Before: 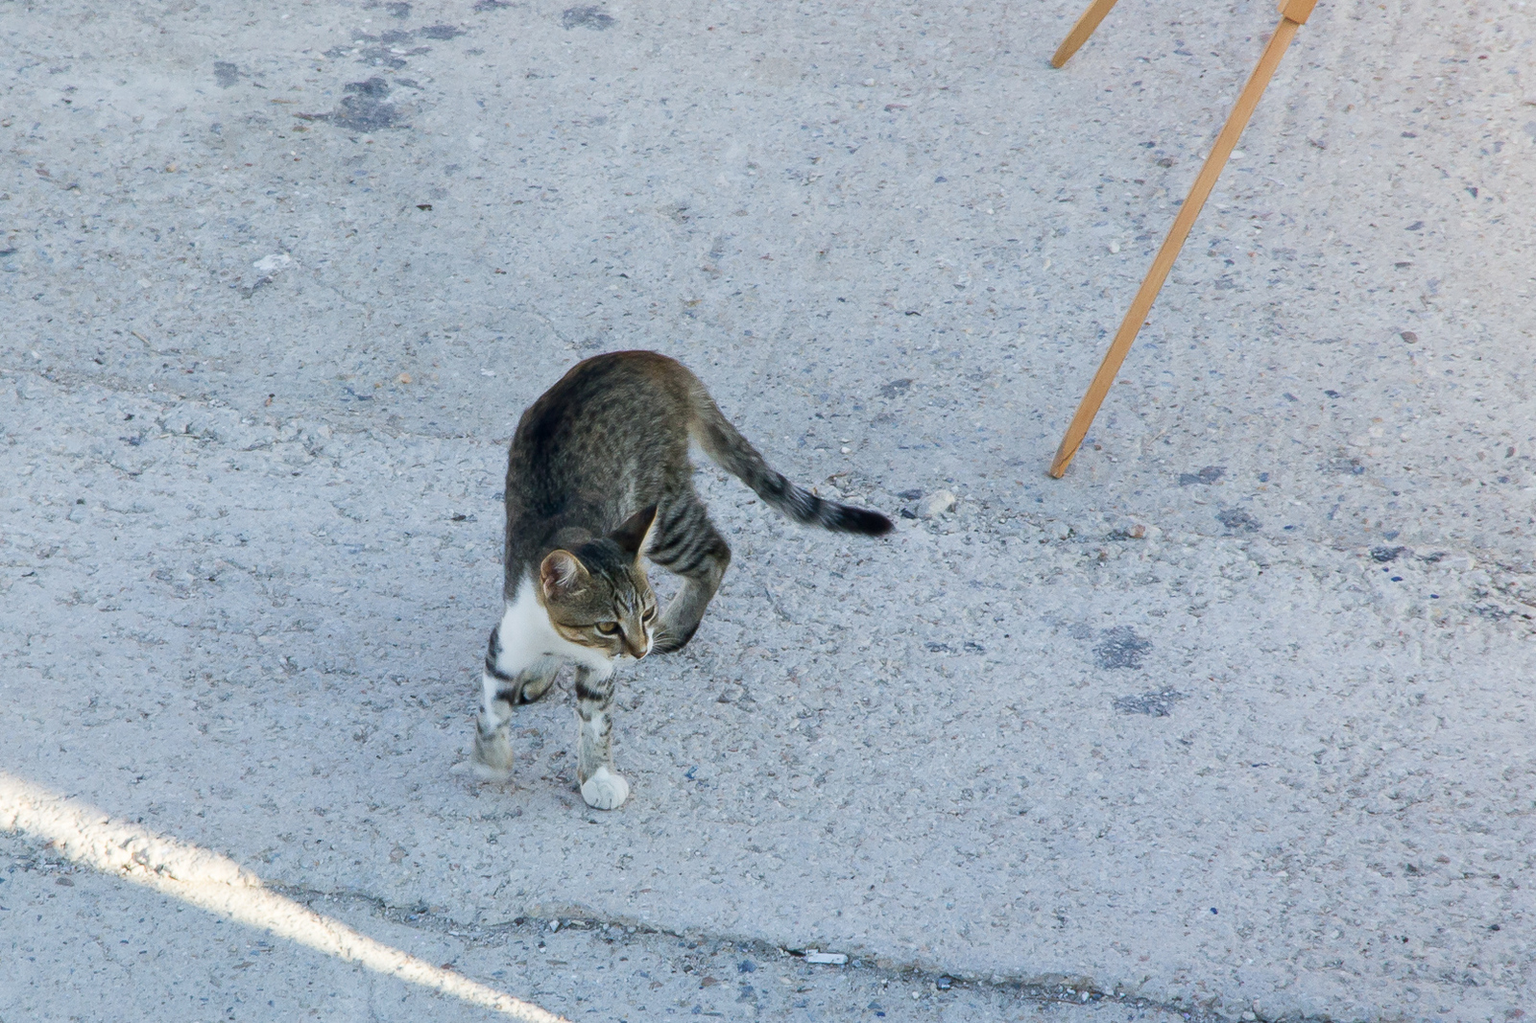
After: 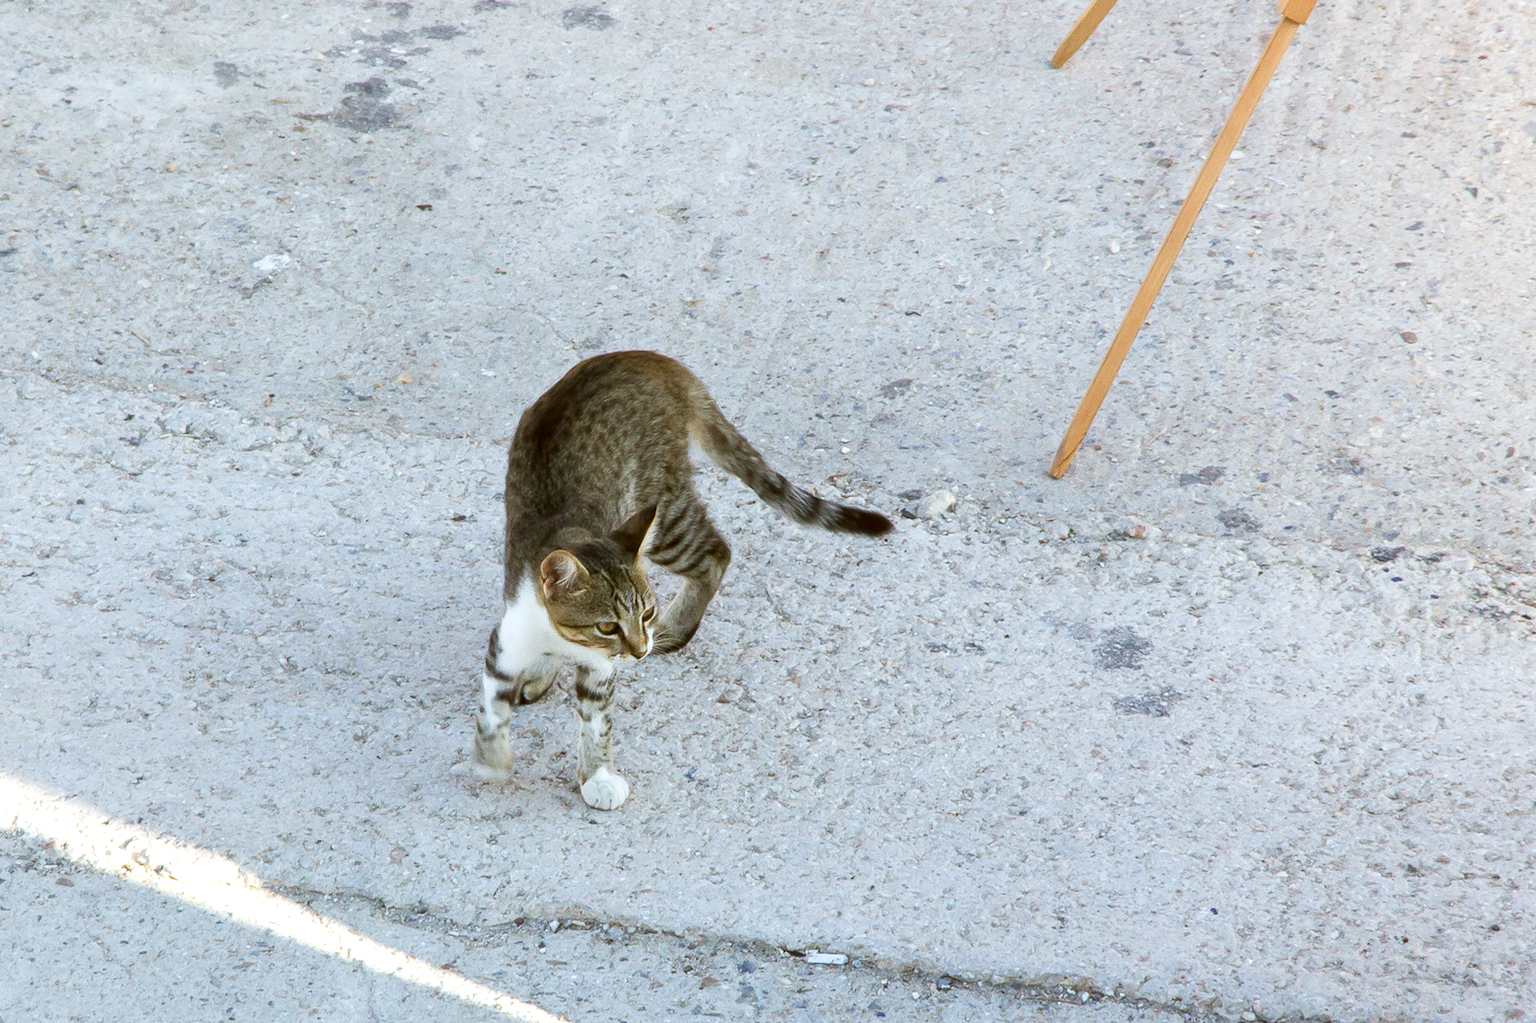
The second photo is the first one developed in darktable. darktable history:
color correction: highlights a* -0.523, highlights b* 0.175, shadows a* 5.06, shadows b* 20.68
exposure: exposure 0.446 EV, compensate exposure bias true, compensate highlight preservation false
